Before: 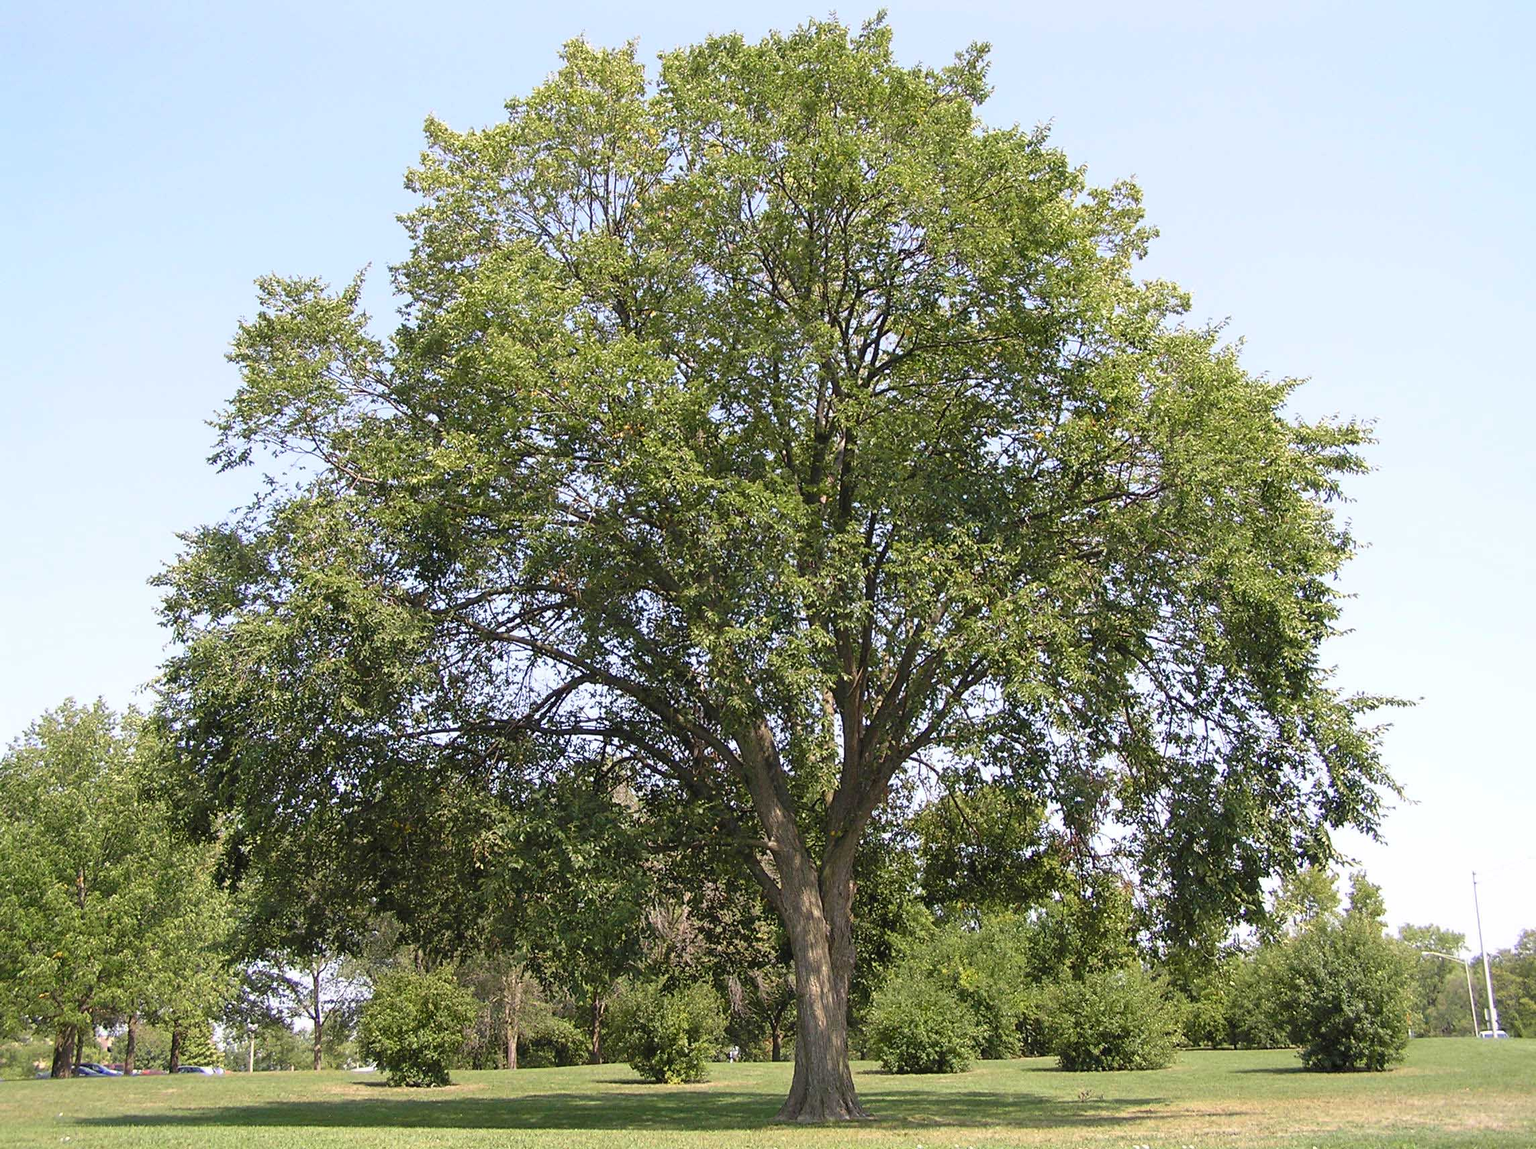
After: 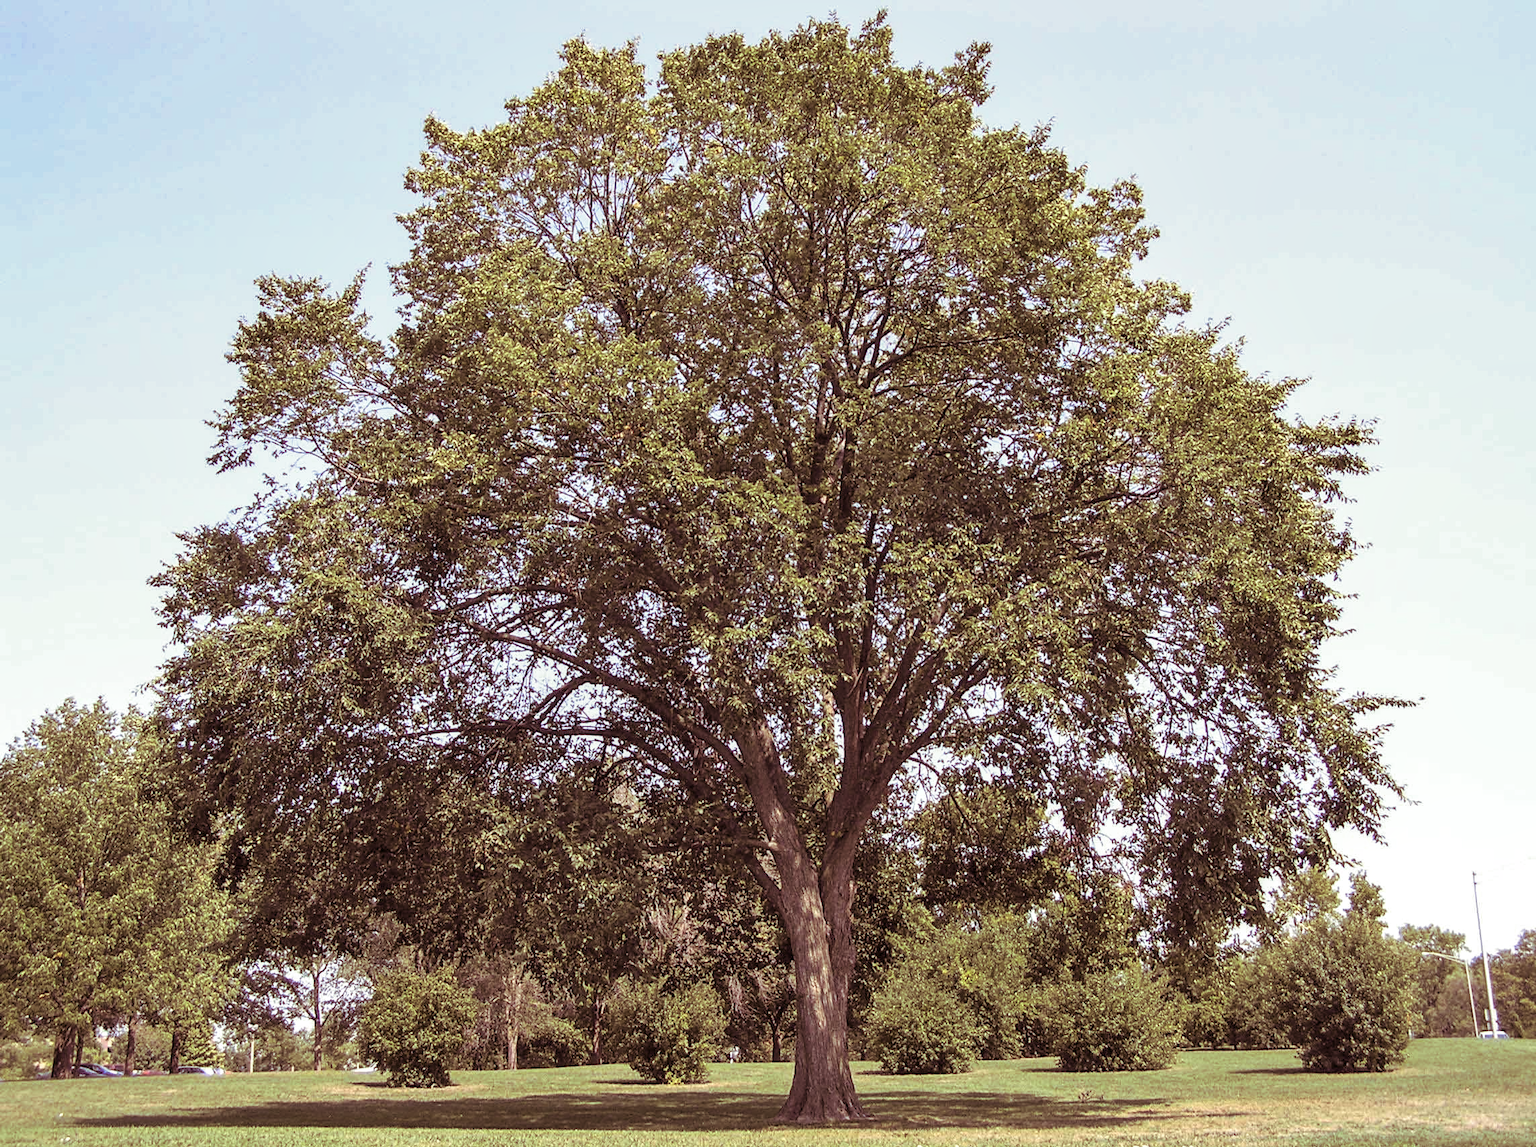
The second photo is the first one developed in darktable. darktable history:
local contrast: on, module defaults
crop: bottom 0.071%
shadows and highlights: shadows 49, highlights -41, soften with gaussian
split-toning: on, module defaults
